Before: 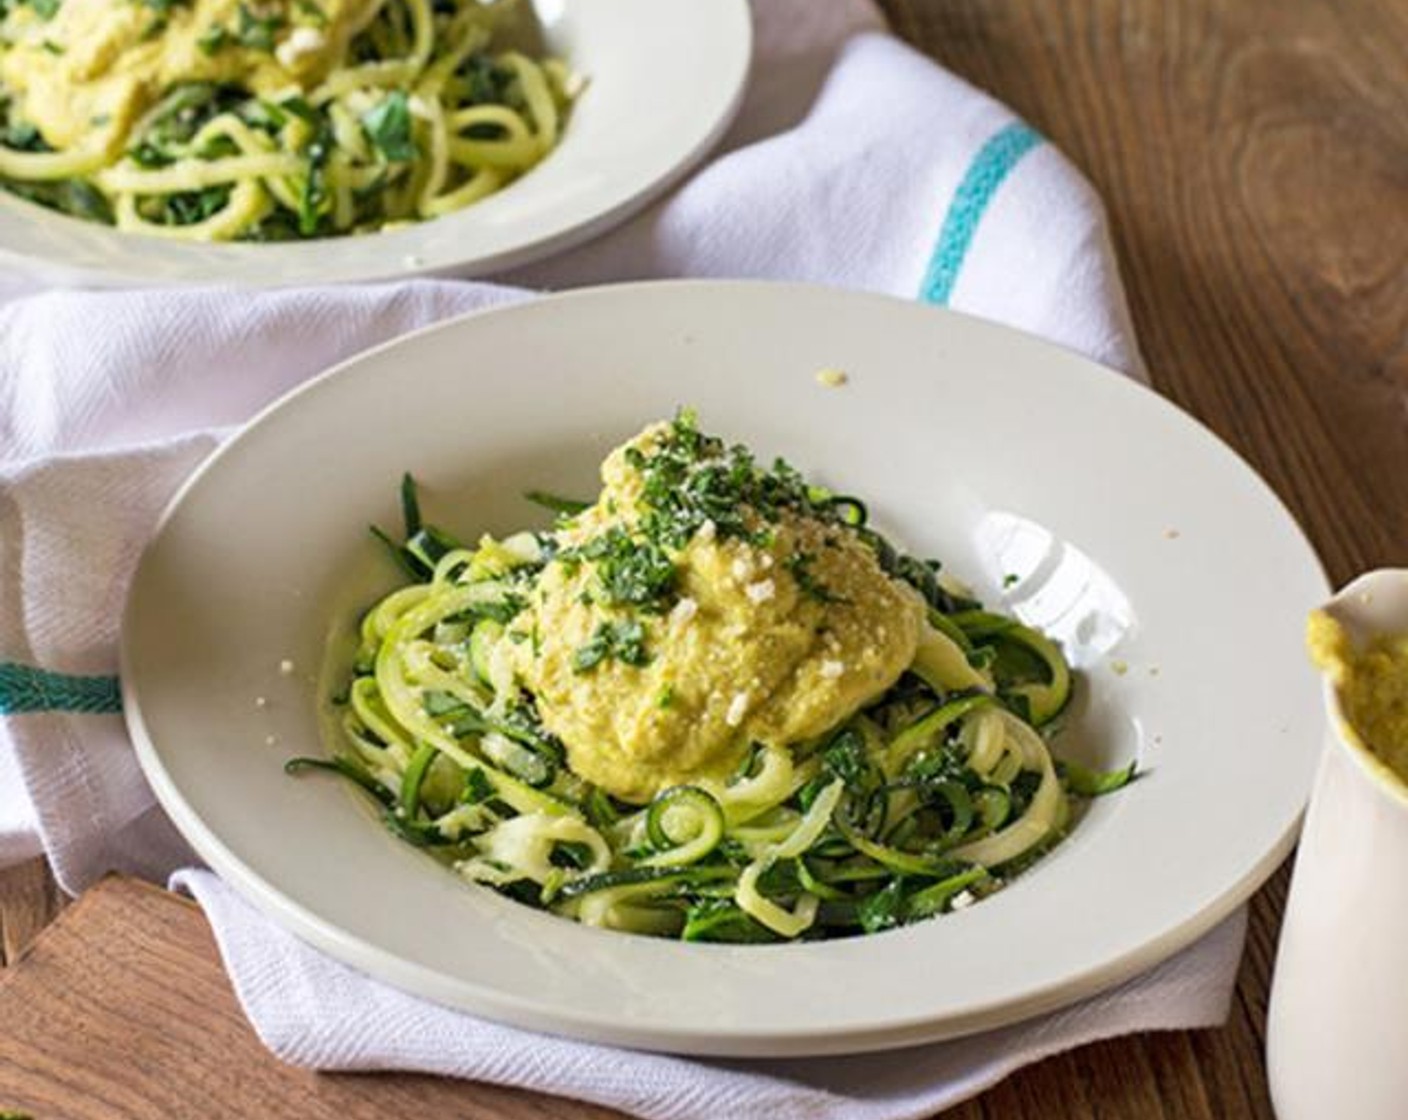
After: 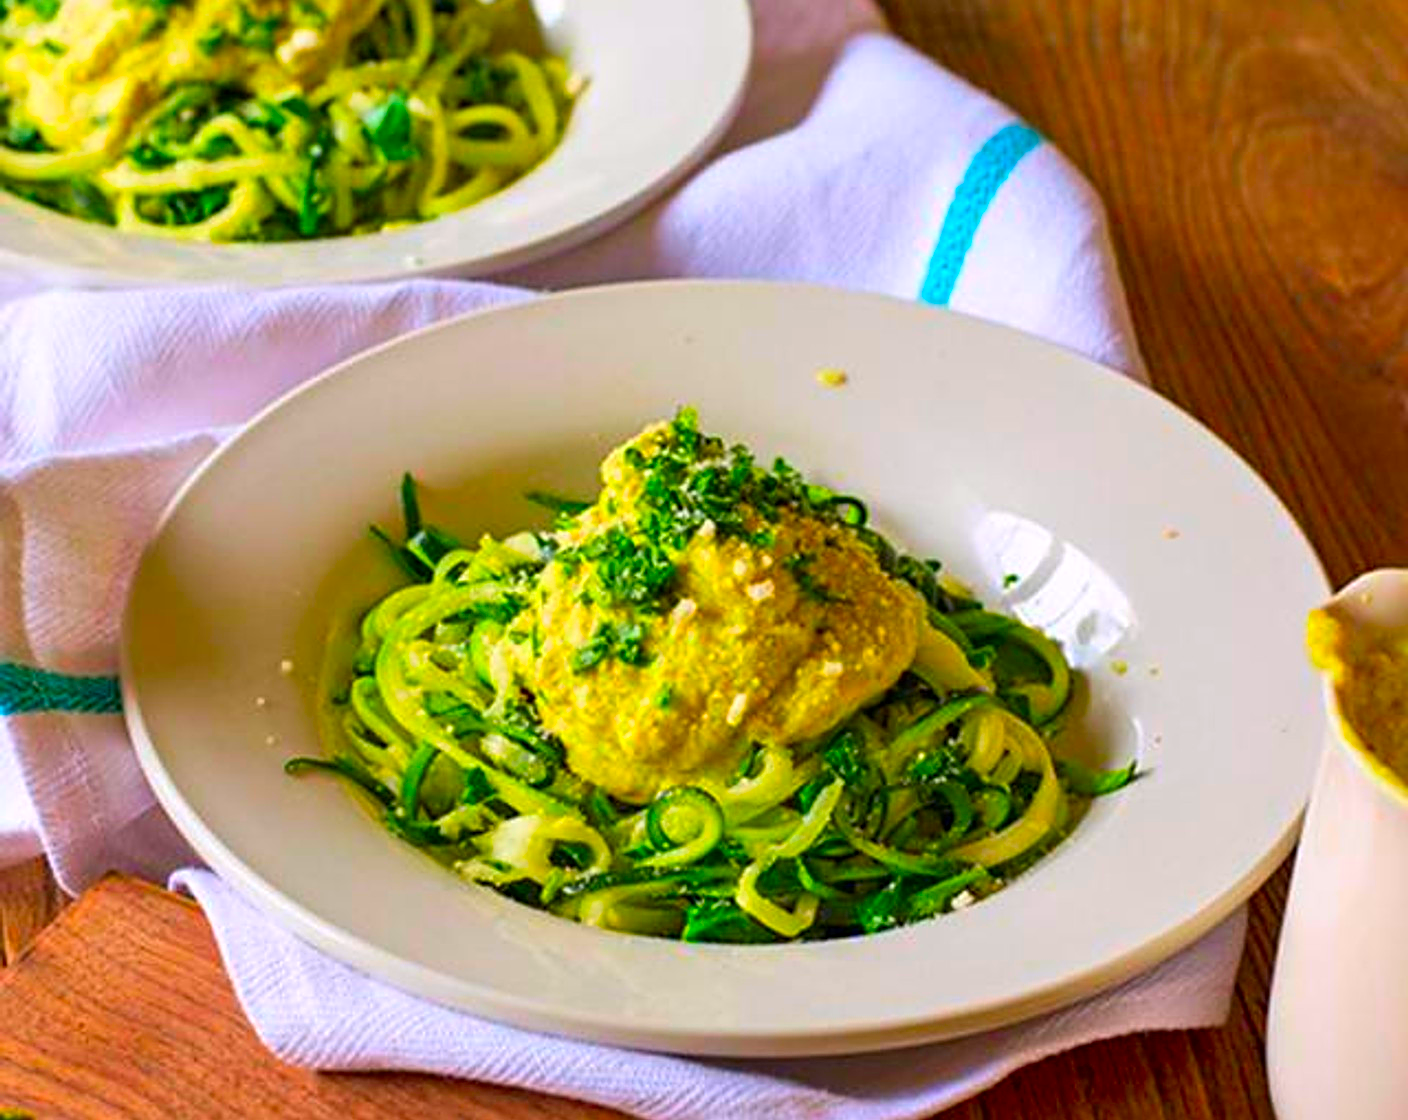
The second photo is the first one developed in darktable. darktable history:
color correction: highlights a* 1.52, highlights b* -1.81, saturation 2.49
sharpen: on, module defaults
